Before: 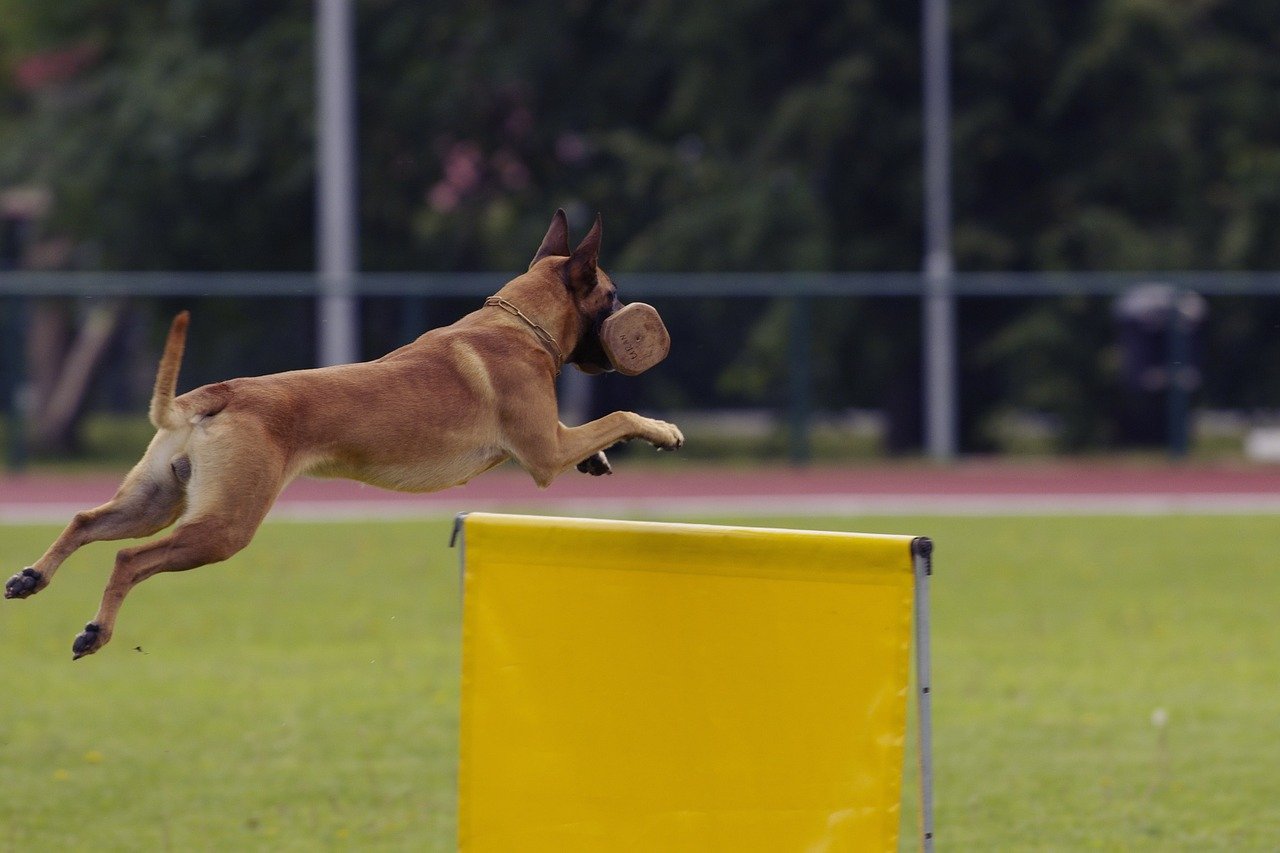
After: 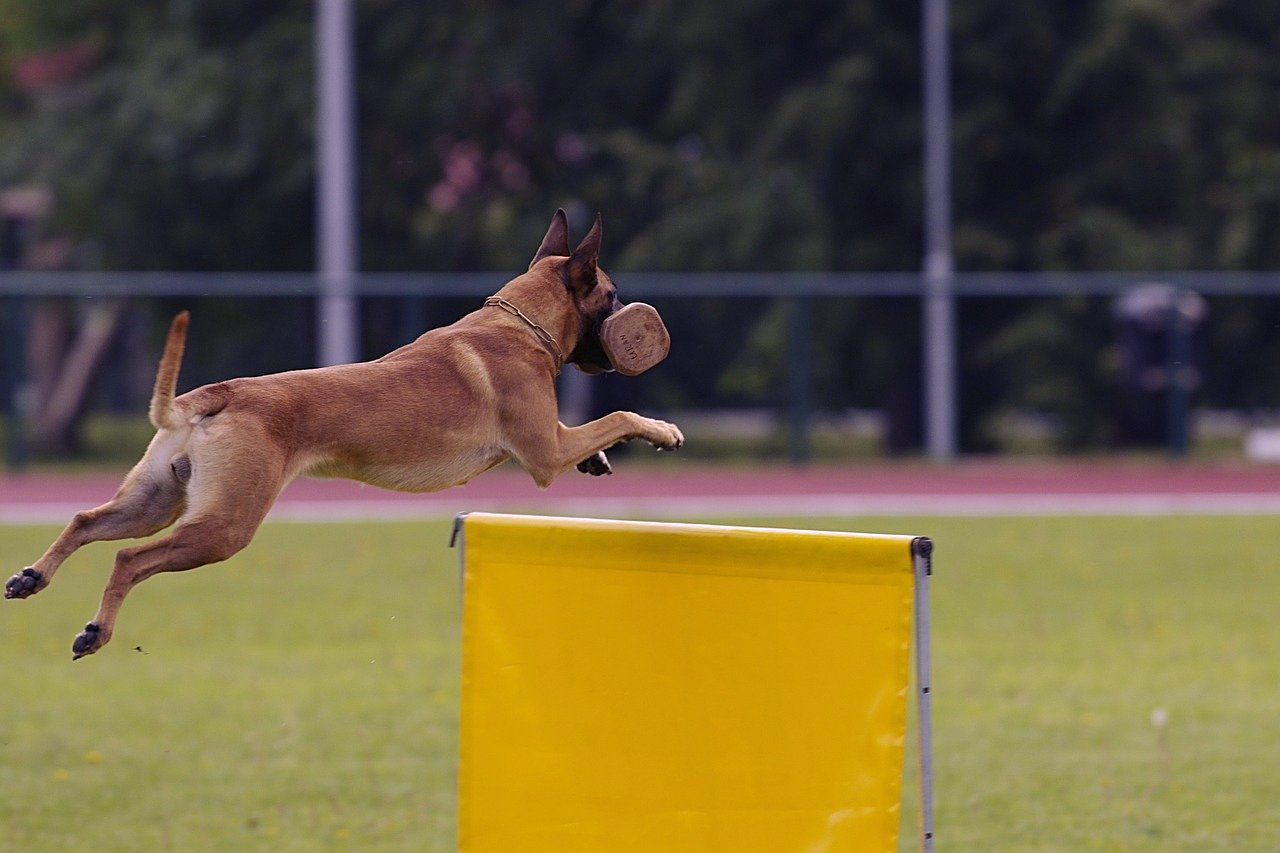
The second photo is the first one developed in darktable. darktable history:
sharpen: on, module defaults
white balance: red 1.066, blue 1.119
